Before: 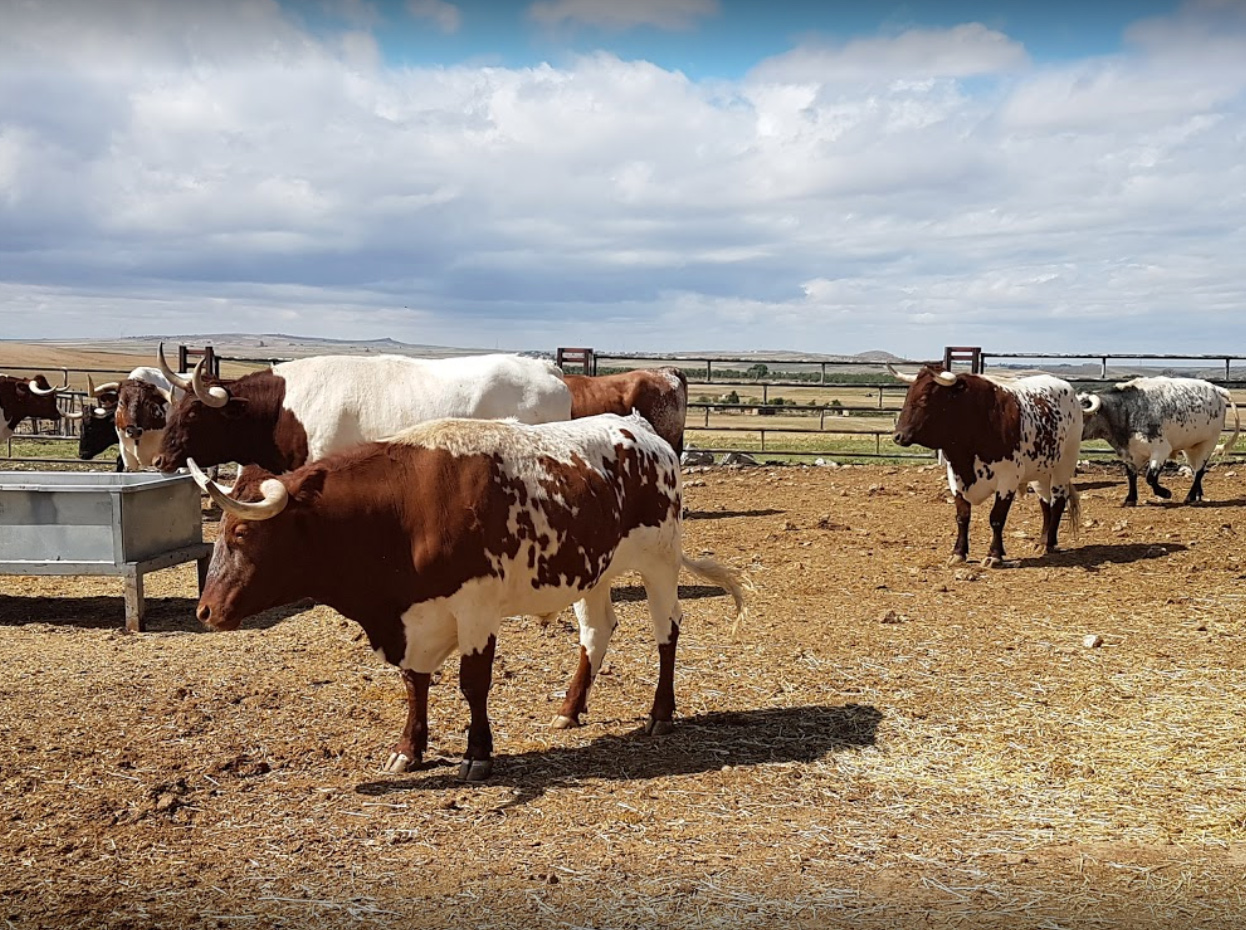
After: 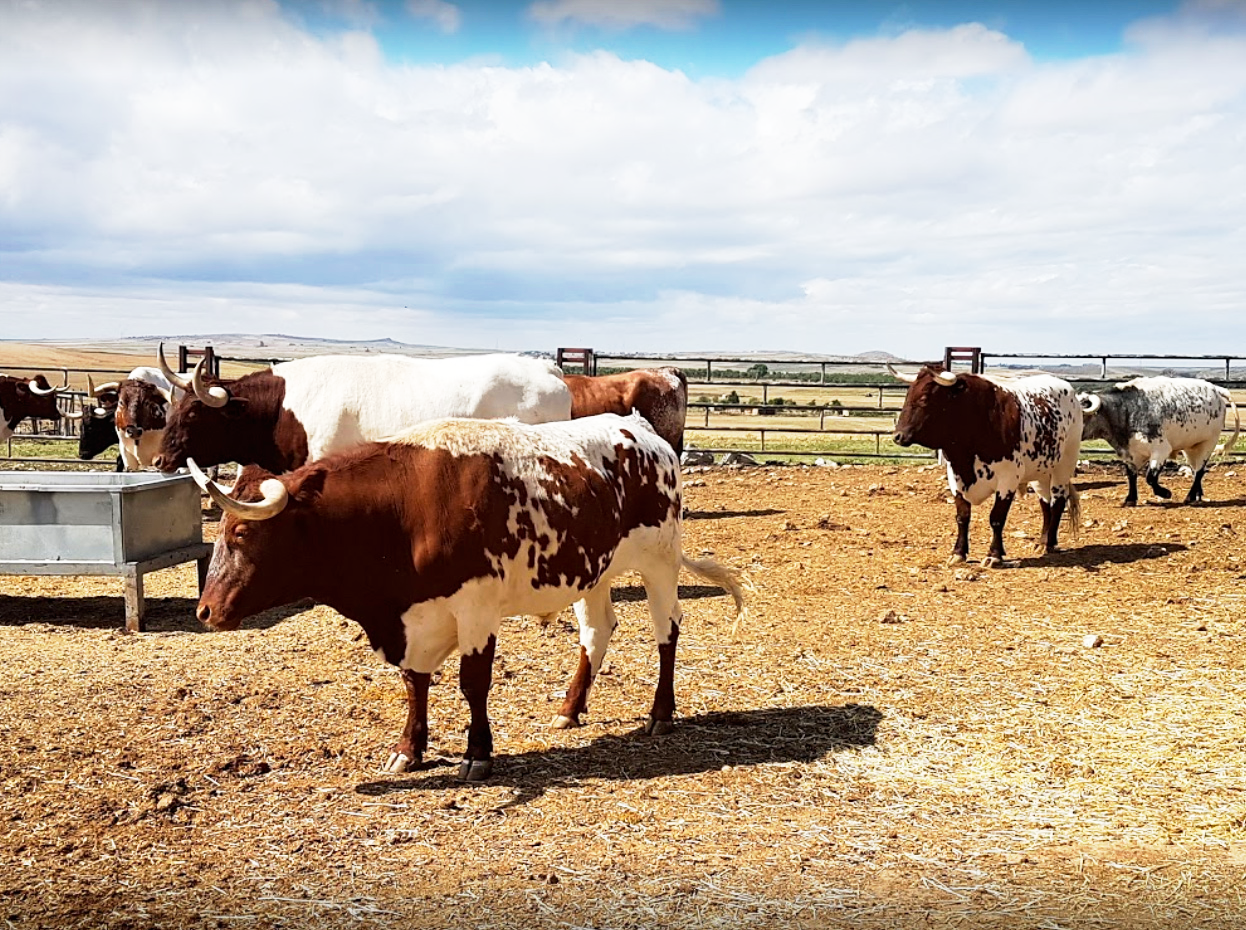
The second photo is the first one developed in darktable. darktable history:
base curve: curves: ch0 [(0, 0) (0.005, 0.002) (0.193, 0.295) (0.399, 0.664) (0.75, 0.928) (1, 1)], preserve colors none
